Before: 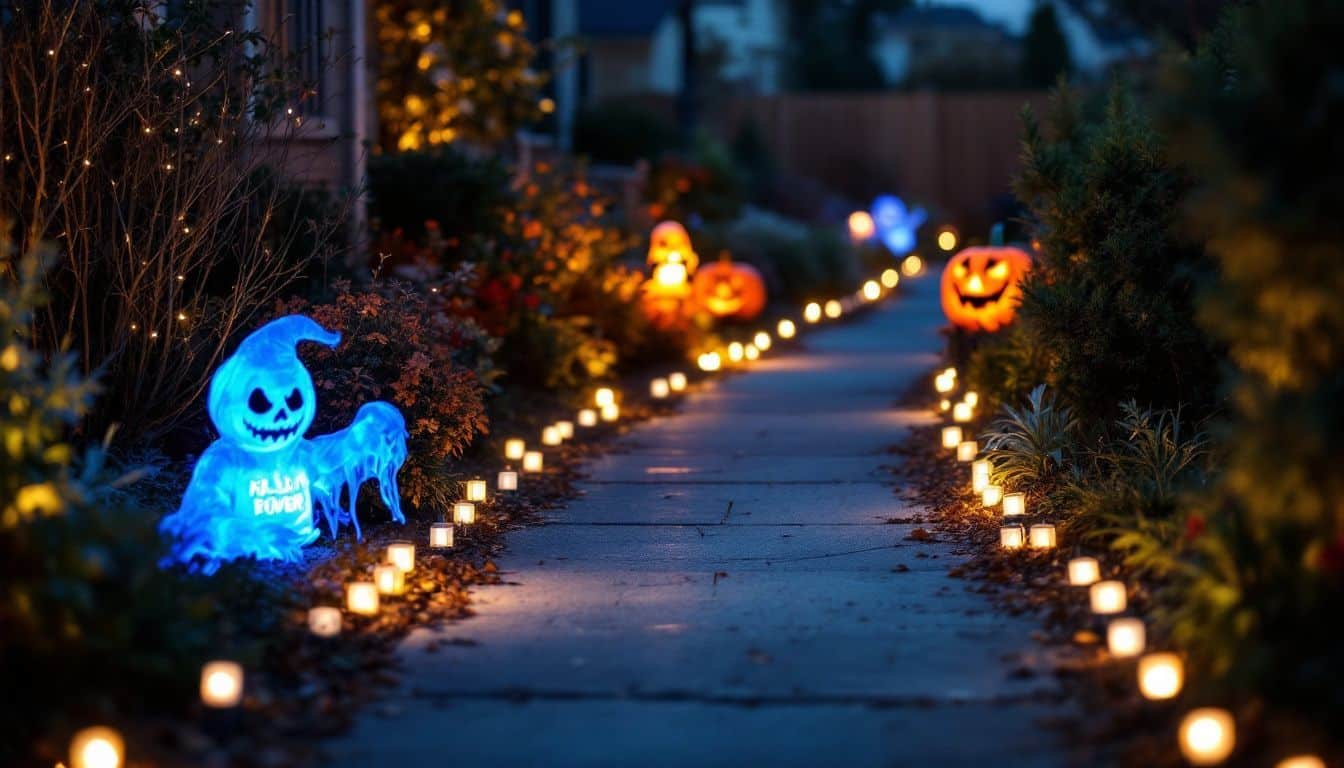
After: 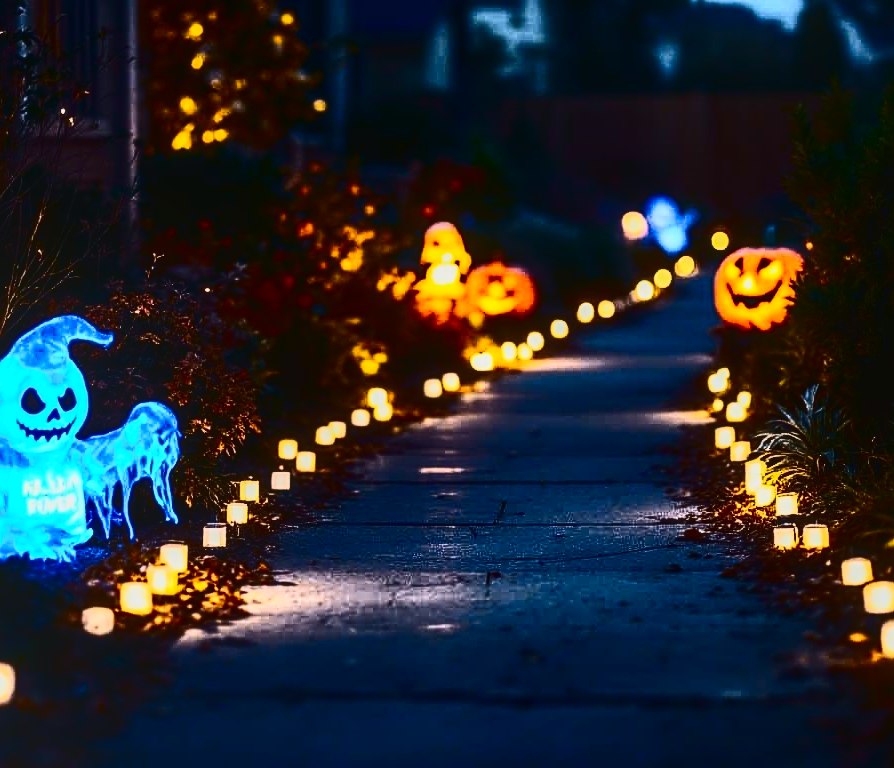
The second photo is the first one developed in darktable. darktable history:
tone curve: curves: ch0 [(0.003, 0.023) (0.071, 0.052) (0.236, 0.197) (0.466, 0.557) (0.644, 0.748) (0.803, 0.88) (0.994, 0.968)]; ch1 [(0, 0) (0.262, 0.227) (0.417, 0.386) (0.469, 0.467) (0.502, 0.498) (0.528, 0.53) (0.573, 0.57) (0.605, 0.621) (0.644, 0.671) (0.686, 0.728) (0.994, 0.987)]; ch2 [(0, 0) (0.262, 0.188) (0.385, 0.353) (0.427, 0.424) (0.495, 0.493) (0.515, 0.534) (0.547, 0.556) (0.589, 0.613) (0.644, 0.748) (1, 1)], color space Lab, independent channels, preserve colors none
local contrast: highlights 61%, detail 143%, midtone range 0.428
crop: left 16.899%, right 16.556%
contrast brightness saturation: contrast 0.5, saturation -0.1
sharpen: radius 2.531, amount 0.628
